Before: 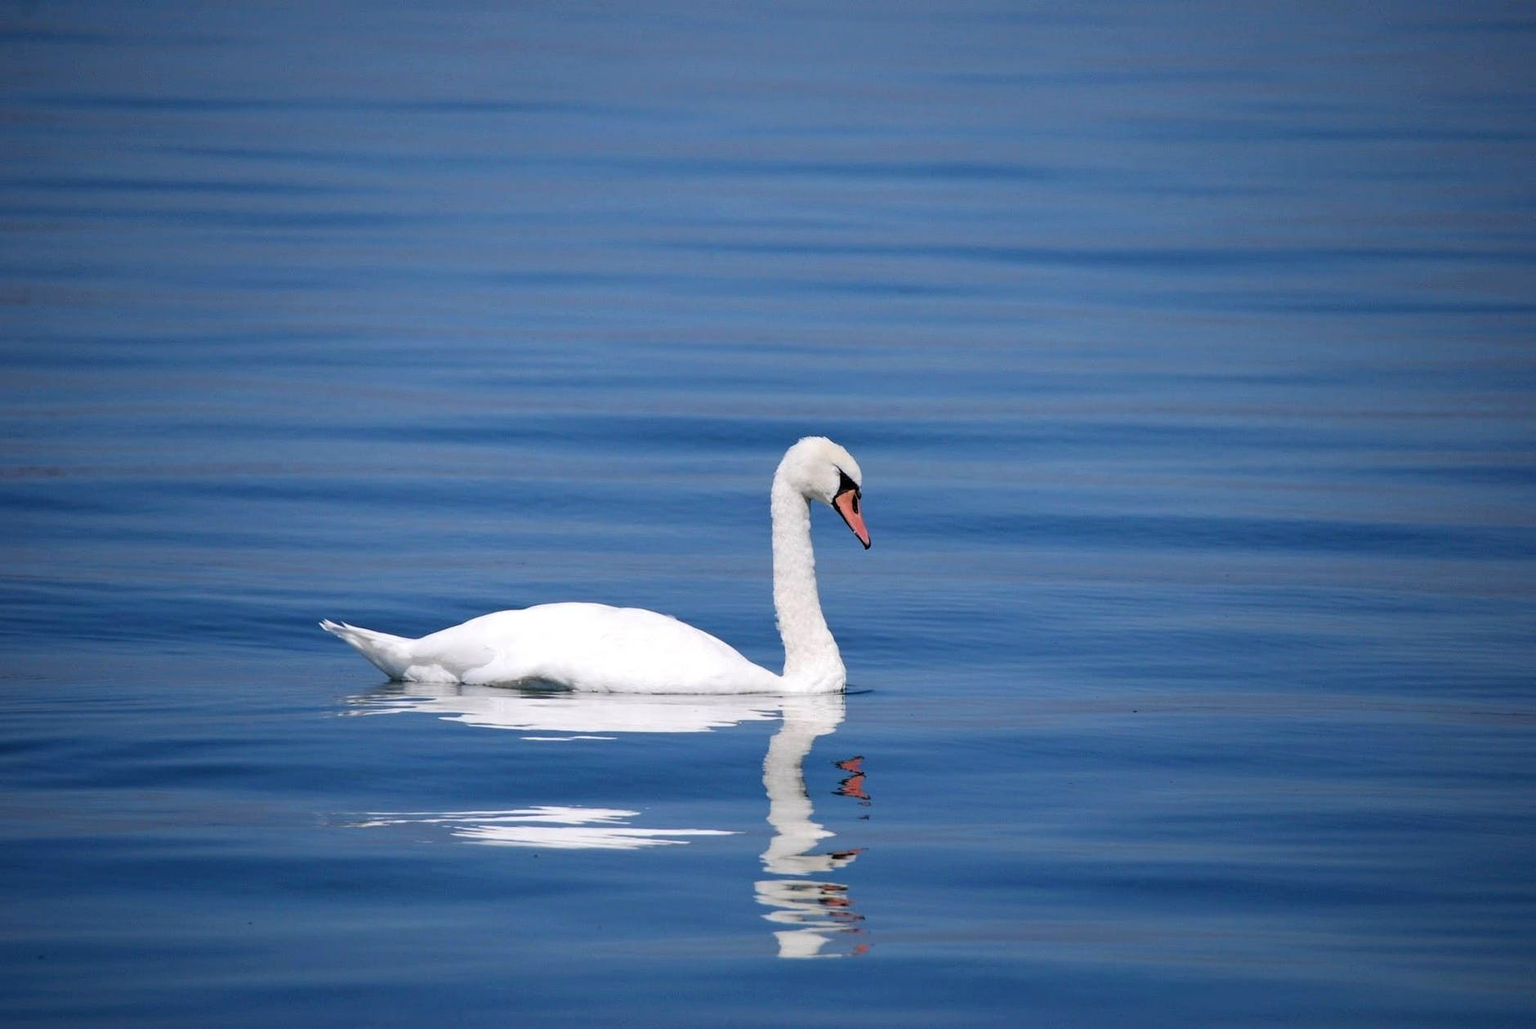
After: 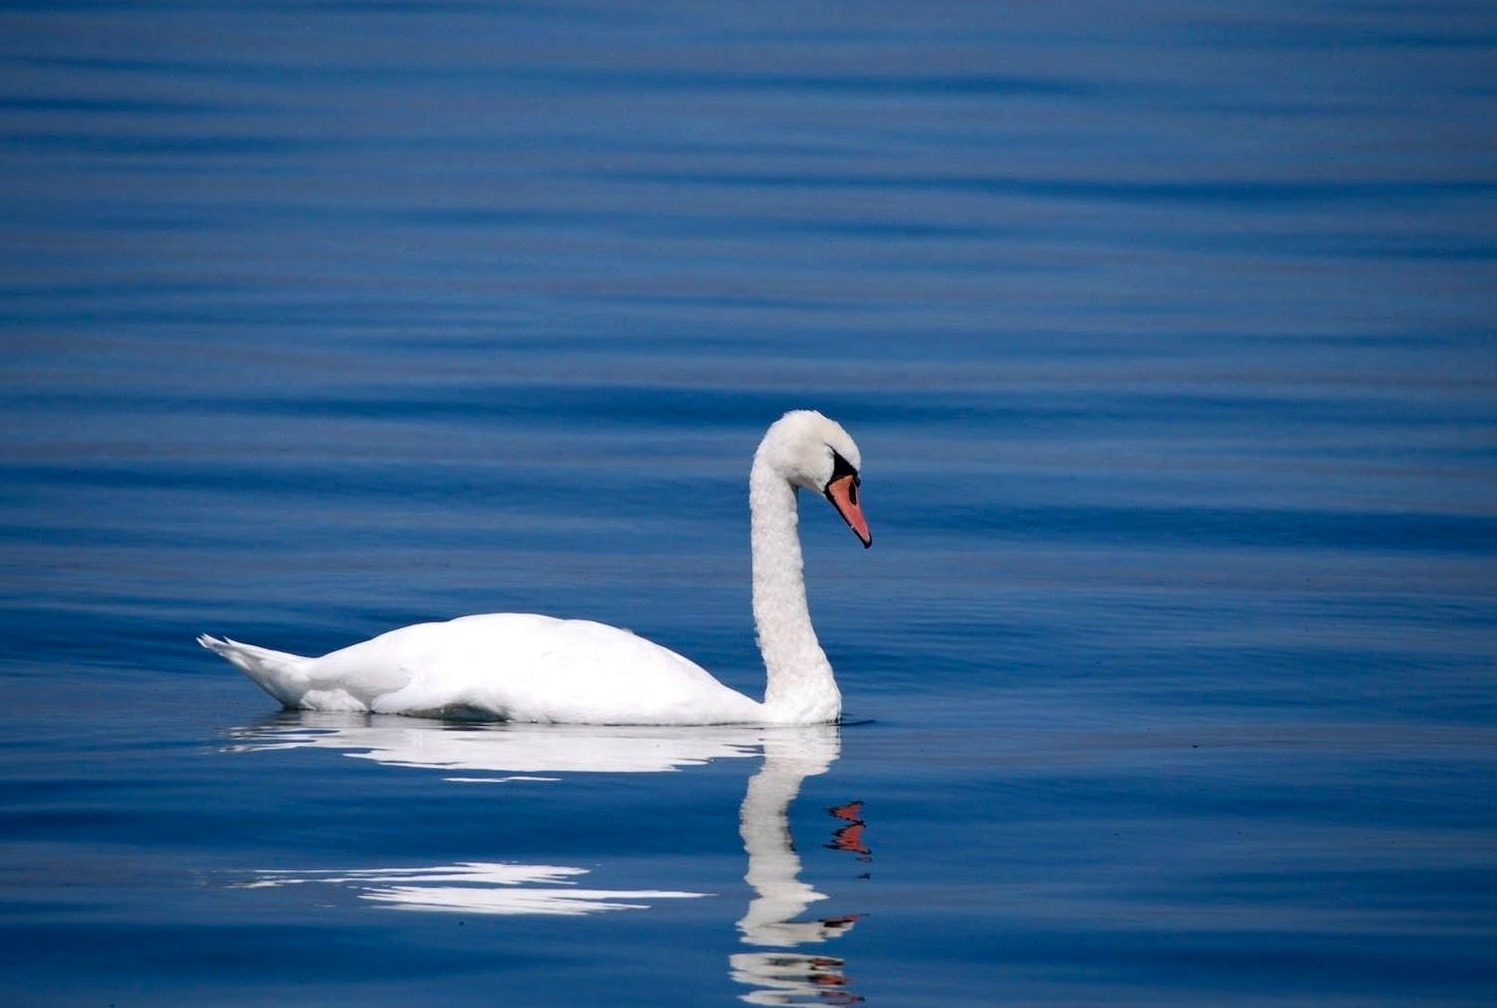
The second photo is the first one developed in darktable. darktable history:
tone equalizer: smoothing diameter 2.01%, edges refinement/feathering 17.3, mask exposure compensation -1.57 EV, filter diffusion 5
crop and rotate: left 10.336%, top 9.894%, right 10.032%, bottom 10.03%
contrast brightness saturation: contrast 0.068, brightness -0.134, saturation 0.063
